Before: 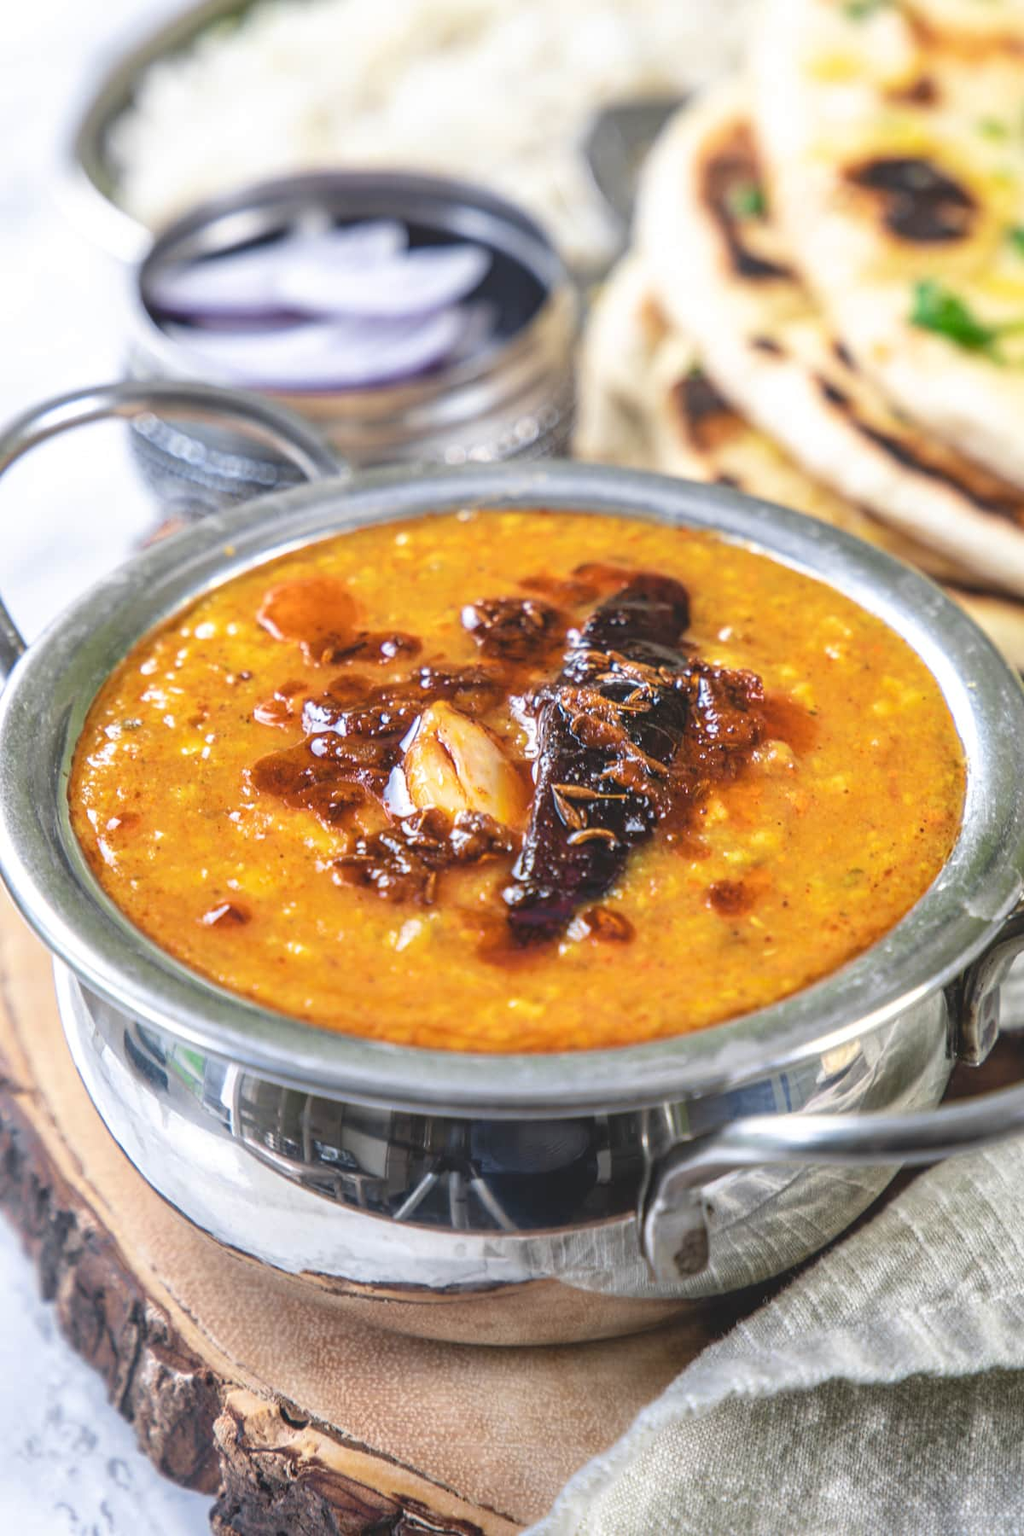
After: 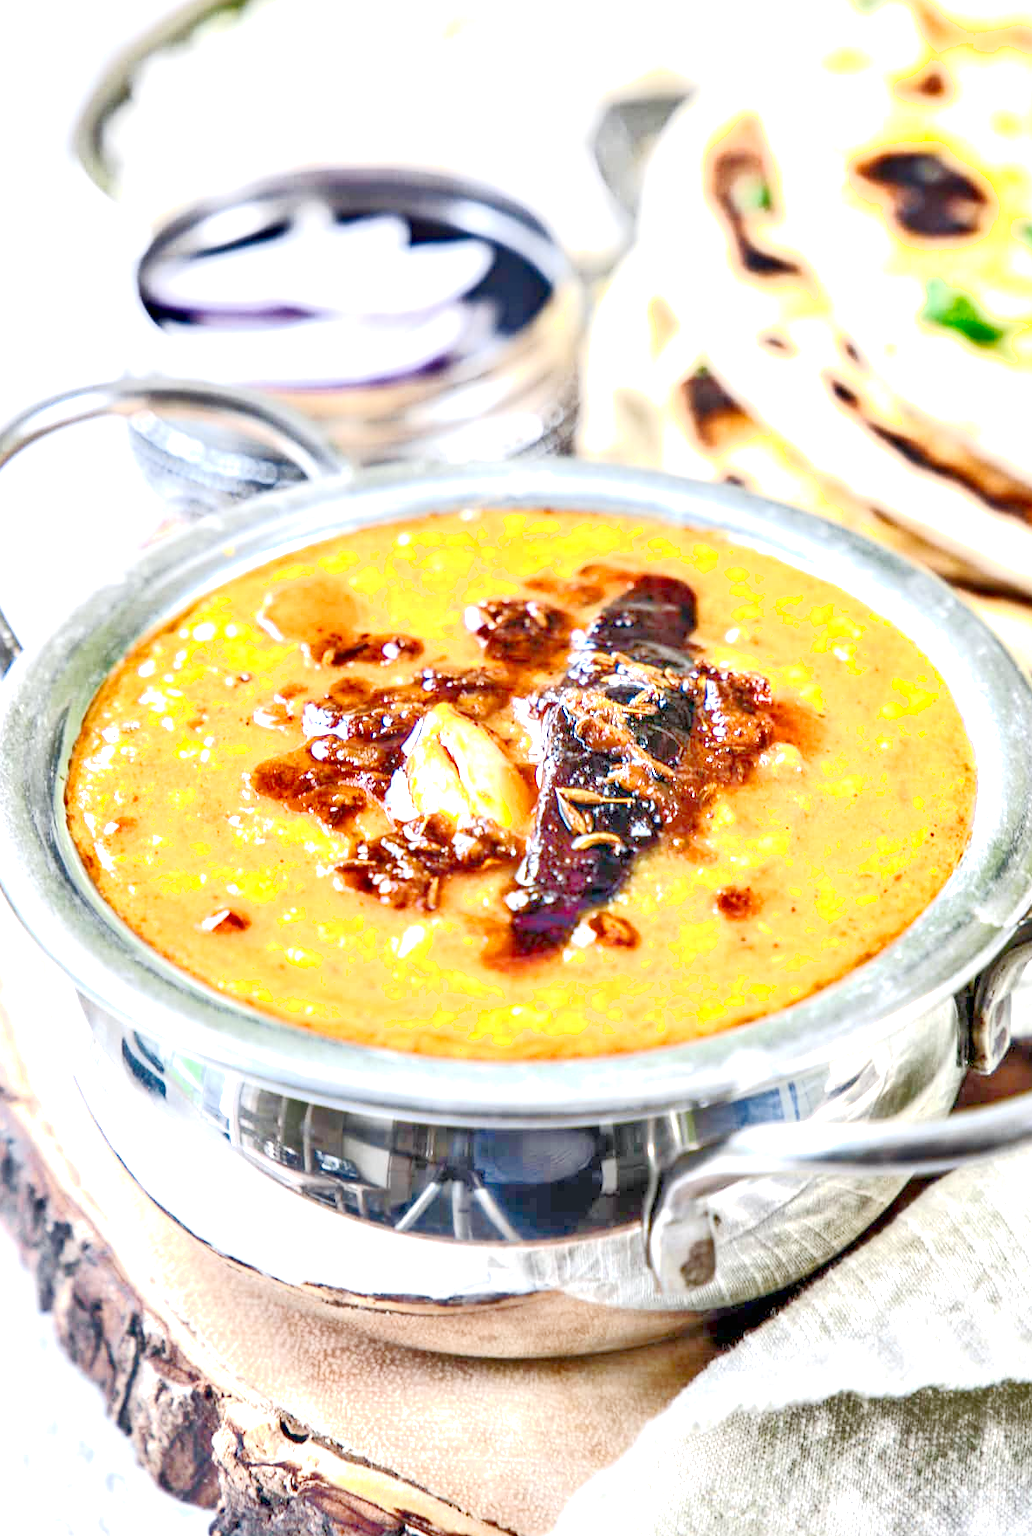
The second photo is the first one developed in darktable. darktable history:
contrast equalizer: octaves 7, y [[0.6 ×6], [0.55 ×6], [0 ×6], [0 ×6], [0 ×6]]
contrast brightness saturation: contrast -0.013, brightness -0.009, saturation 0.032
tone equalizer: -7 EV 0.149 EV, -6 EV 0.633 EV, -5 EV 1.13 EV, -4 EV 1.34 EV, -3 EV 1.18 EV, -2 EV 0.6 EV, -1 EV 0.162 EV
base curve: curves: ch0 [(0, 0) (0.158, 0.273) (0.879, 0.895) (1, 1)], preserve colors none
exposure: black level correction 0.01, exposure 1 EV, compensate exposure bias true, compensate highlight preservation false
crop: left 0.431%, top 0.603%, right 0.249%, bottom 0.948%
shadows and highlights: shadows -1.02, highlights 40.59
